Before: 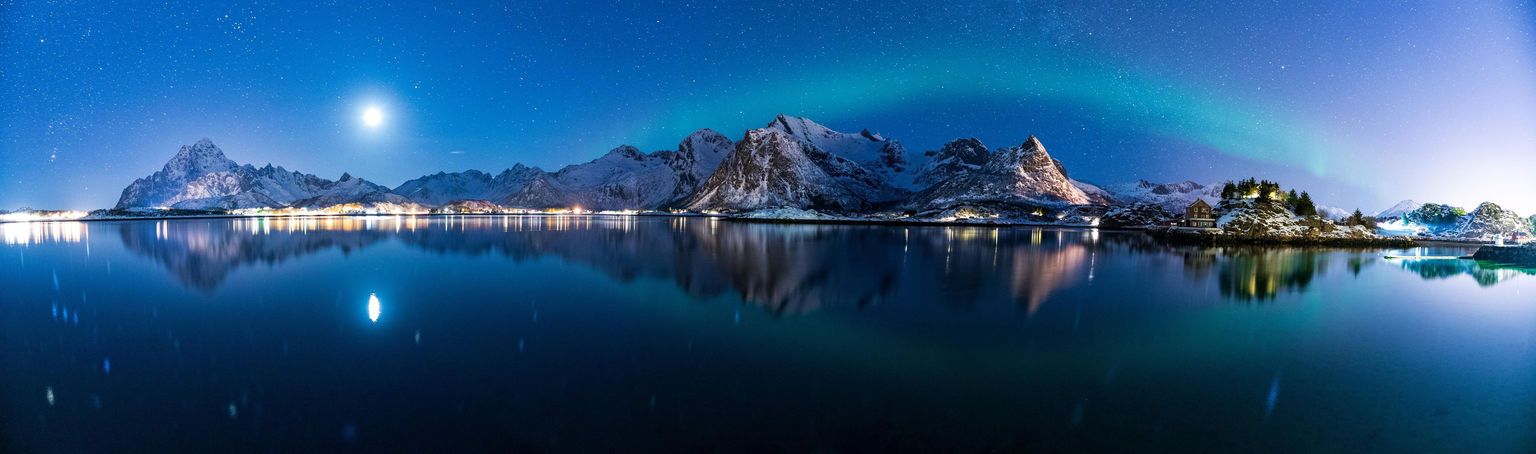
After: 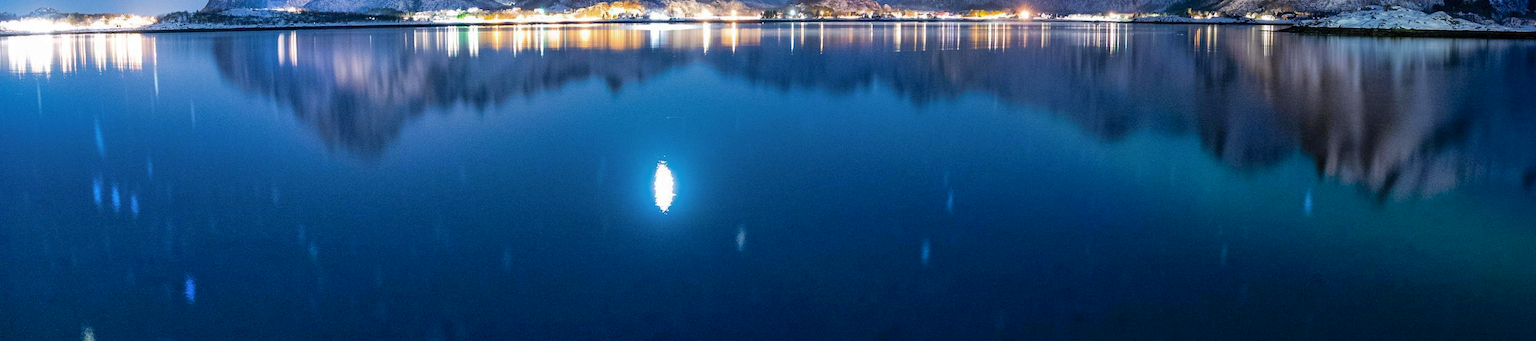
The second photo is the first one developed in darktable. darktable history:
crop: top 44.703%, right 43.646%, bottom 12.934%
color zones: curves: ch1 [(0, 0.523) (0.143, 0.545) (0.286, 0.52) (0.429, 0.506) (0.571, 0.503) (0.714, 0.503) (0.857, 0.508) (1, 0.523)]
shadows and highlights: on, module defaults
